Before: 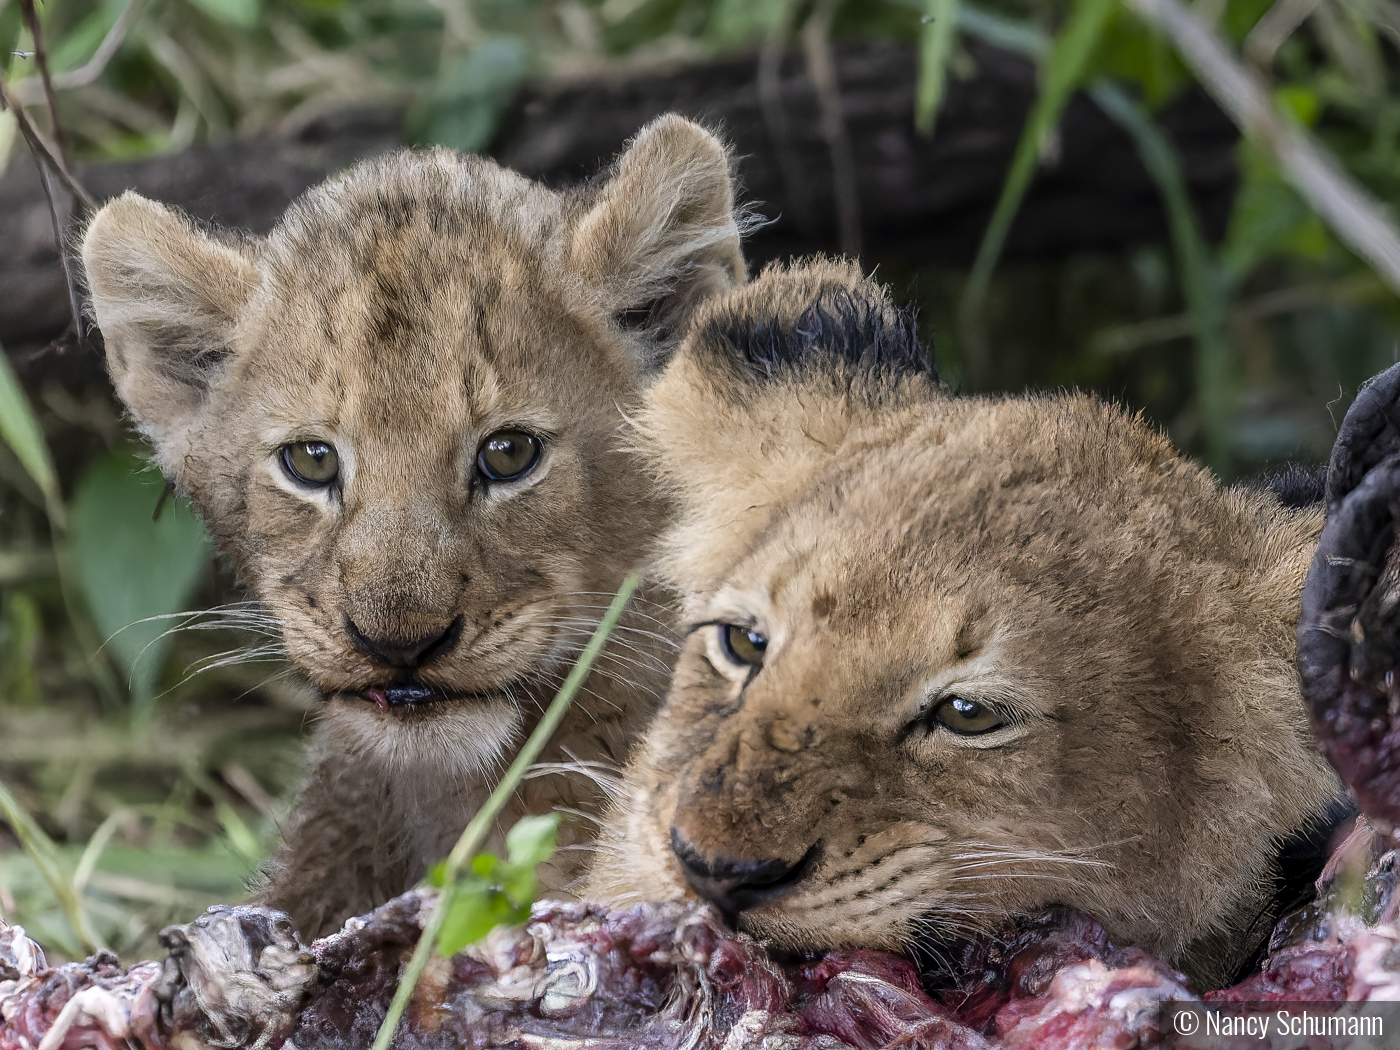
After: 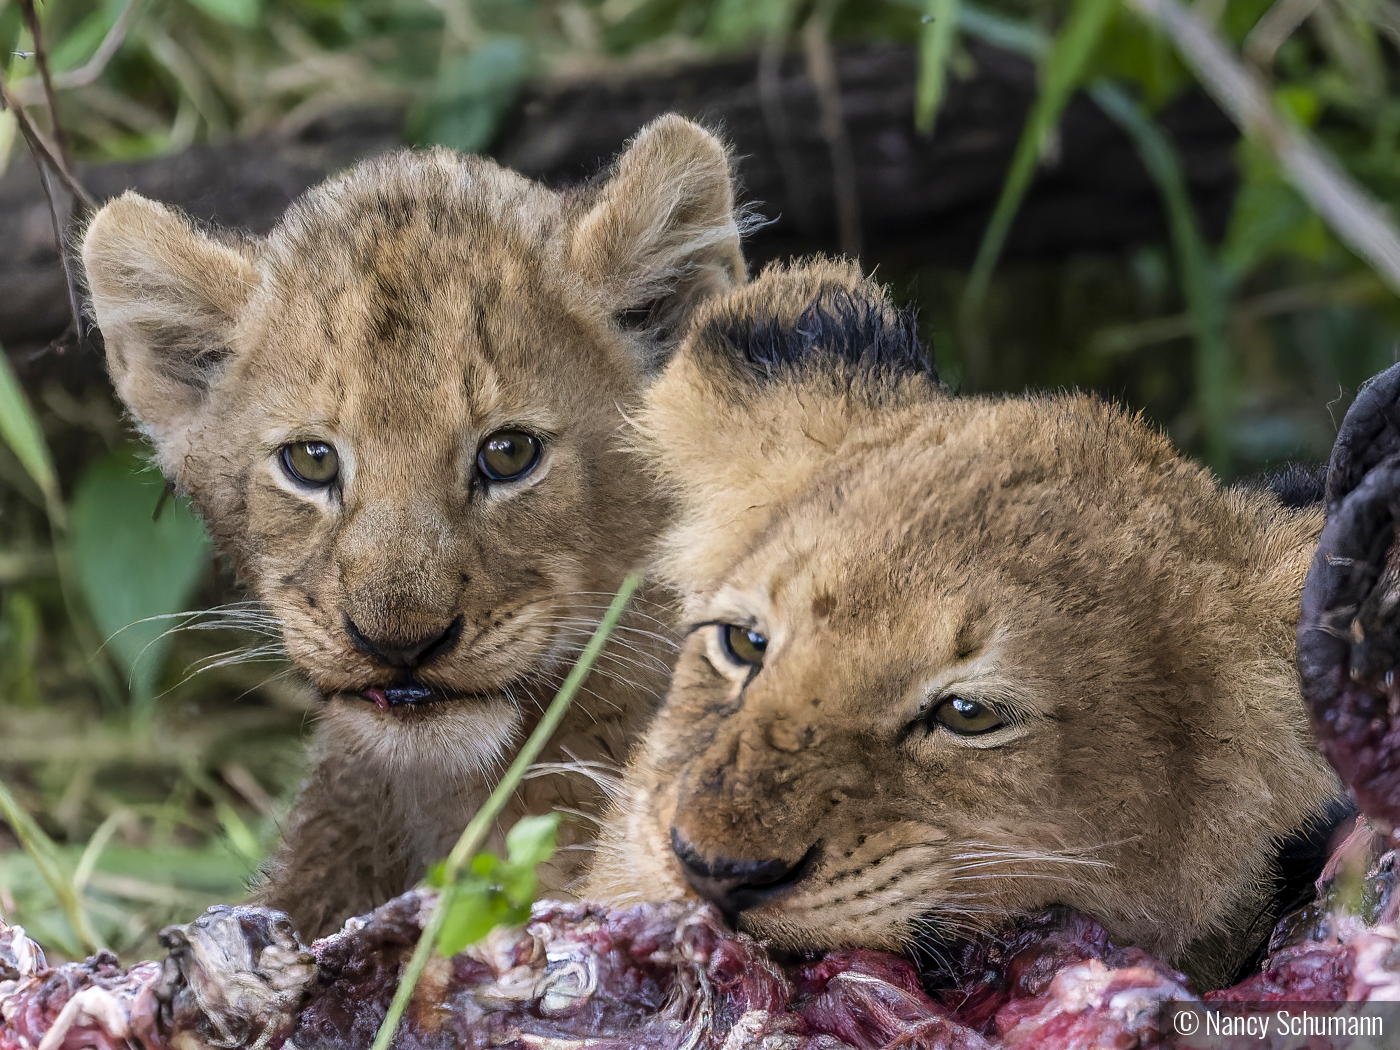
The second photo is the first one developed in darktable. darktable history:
velvia: on, module defaults
white balance: emerald 1
